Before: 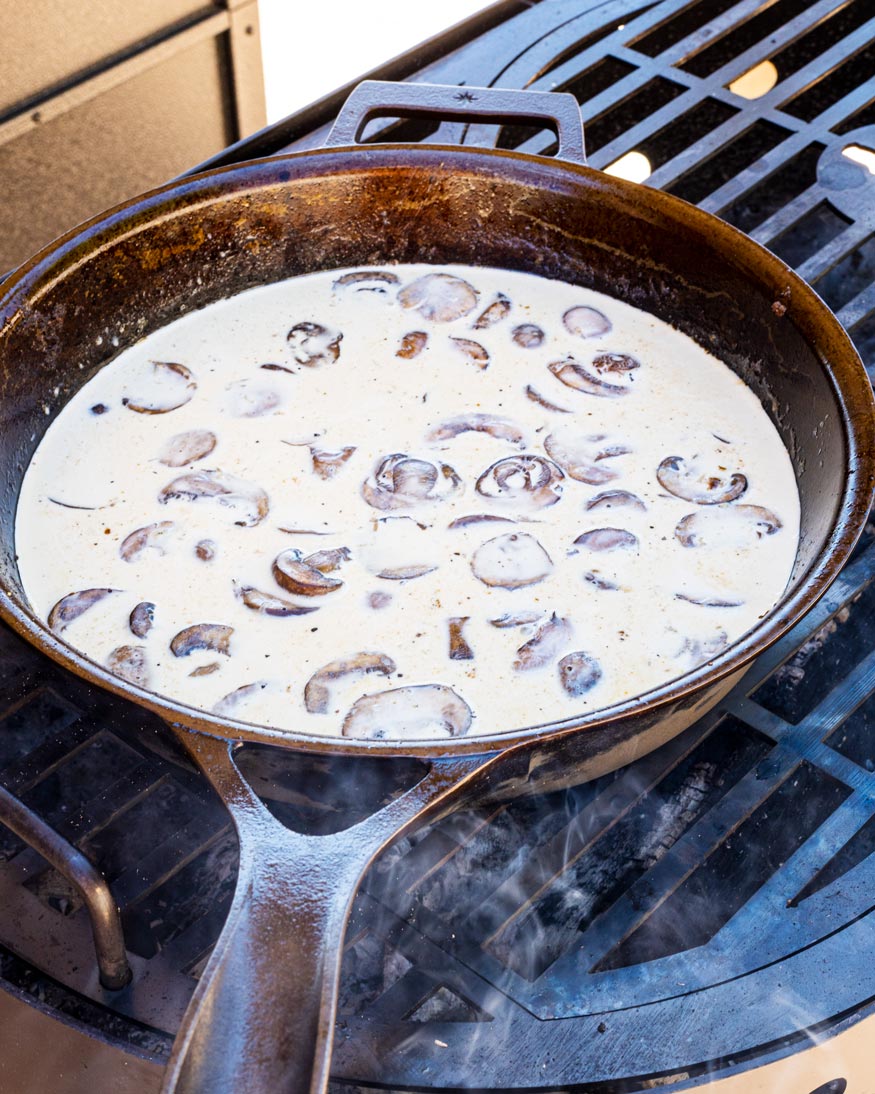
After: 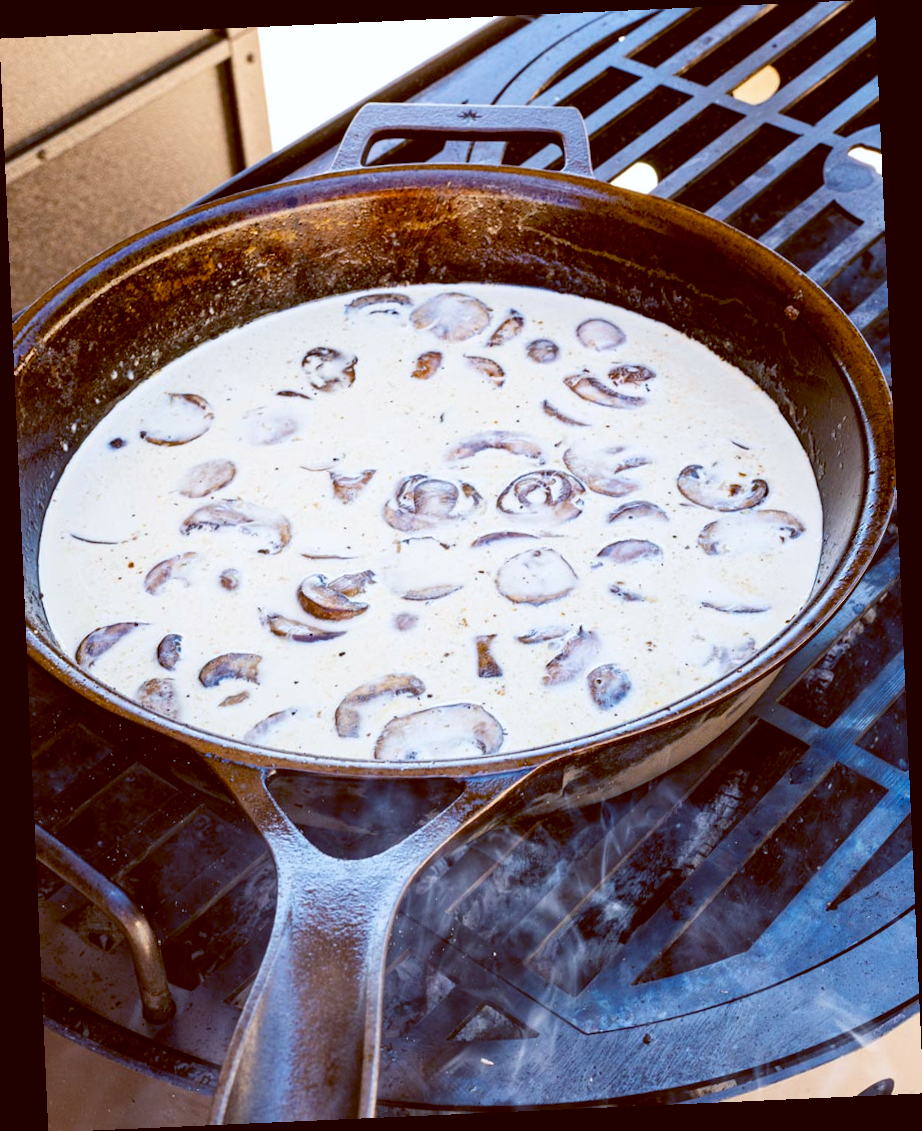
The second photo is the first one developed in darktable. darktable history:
color balance: lift [1, 1.015, 1.004, 0.985], gamma [1, 0.958, 0.971, 1.042], gain [1, 0.956, 0.977, 1.044]
rotate and perspective: rotation -2.56°, automatic cropping off
